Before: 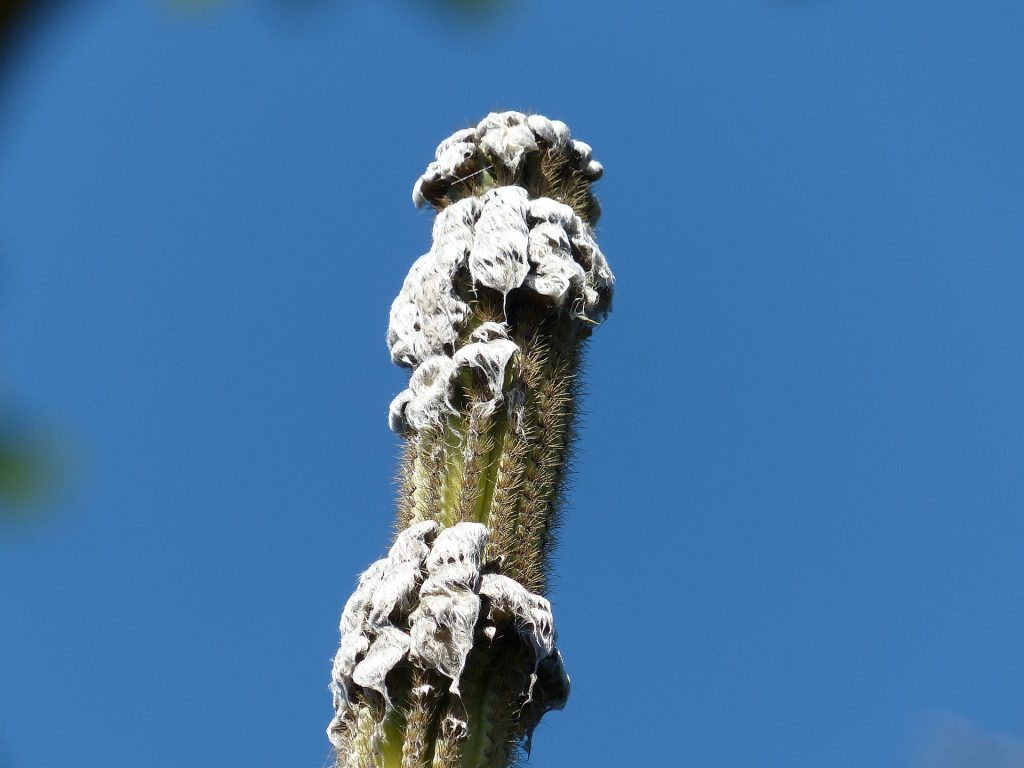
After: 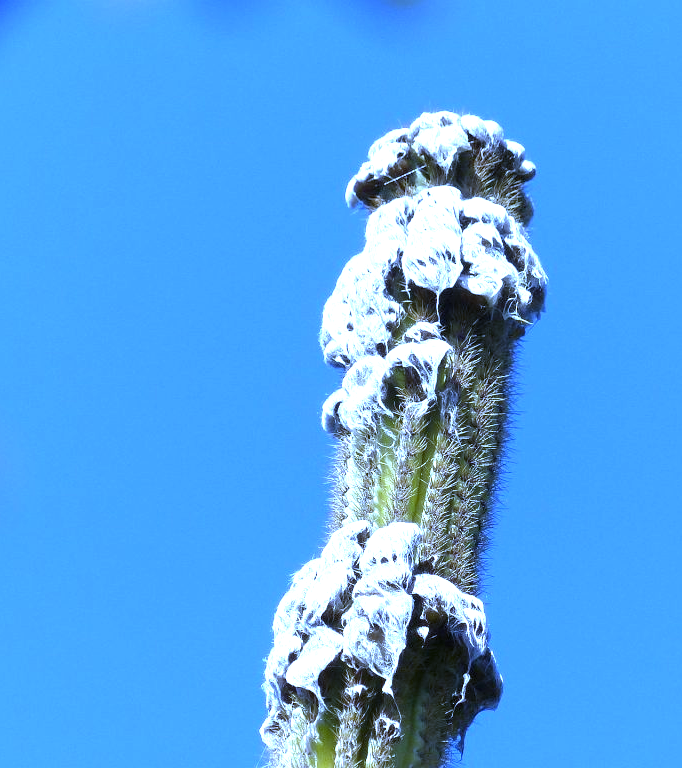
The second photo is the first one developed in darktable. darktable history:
white balance: red 0.766, blue 1.537
exposure: black level correction 0, exposure 1.1 EV, compensate exposure bias true, compensate highlight preservation false
crop and rotate: left 6.617%, right 26.717%
